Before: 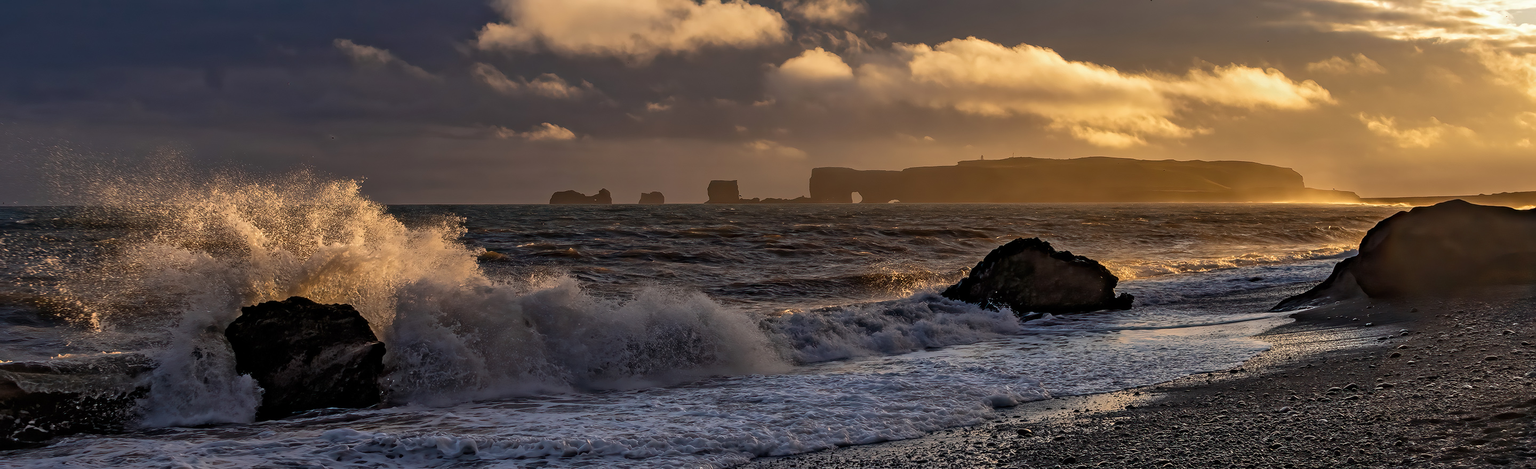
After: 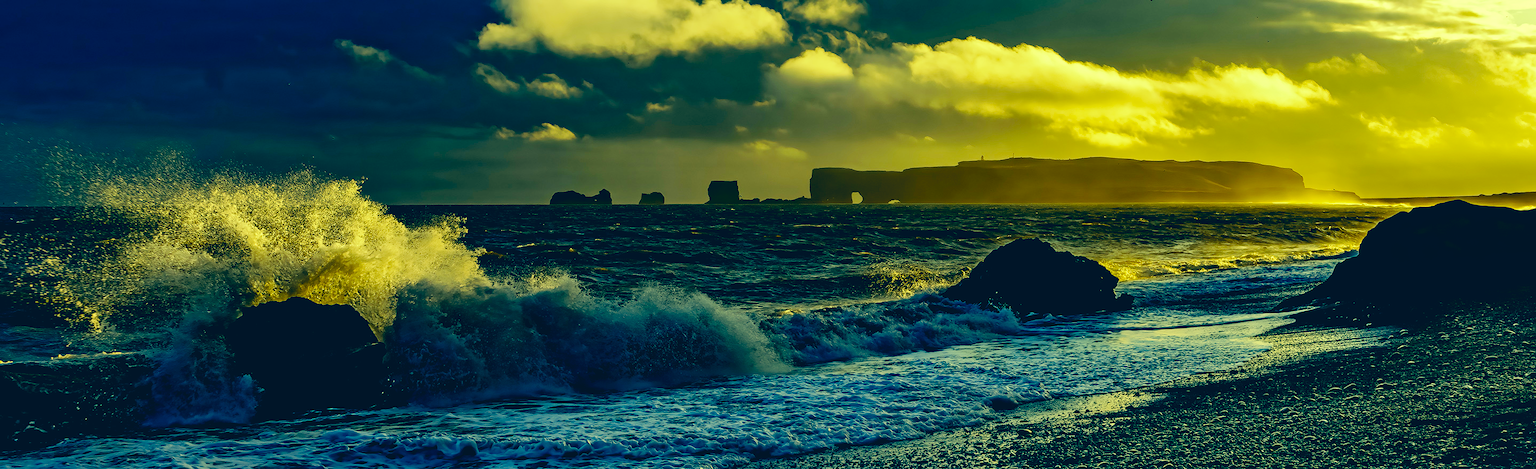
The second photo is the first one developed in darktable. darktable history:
exposure: black level correction 0.025, exposure 0.182 EV, compensate highlight preservation false
color correction: highlights a* -15.58, highlights b* 40, shadows a* -40, shadows b* -26.18
base curve: curves: ch0 [(0, 0) (0.036, 0.025) (0.121, 0.166) (0.206, 0.329) (0.605, 0.79) (1, 1)], preserve colors none
white balance: red 1, blue 1
